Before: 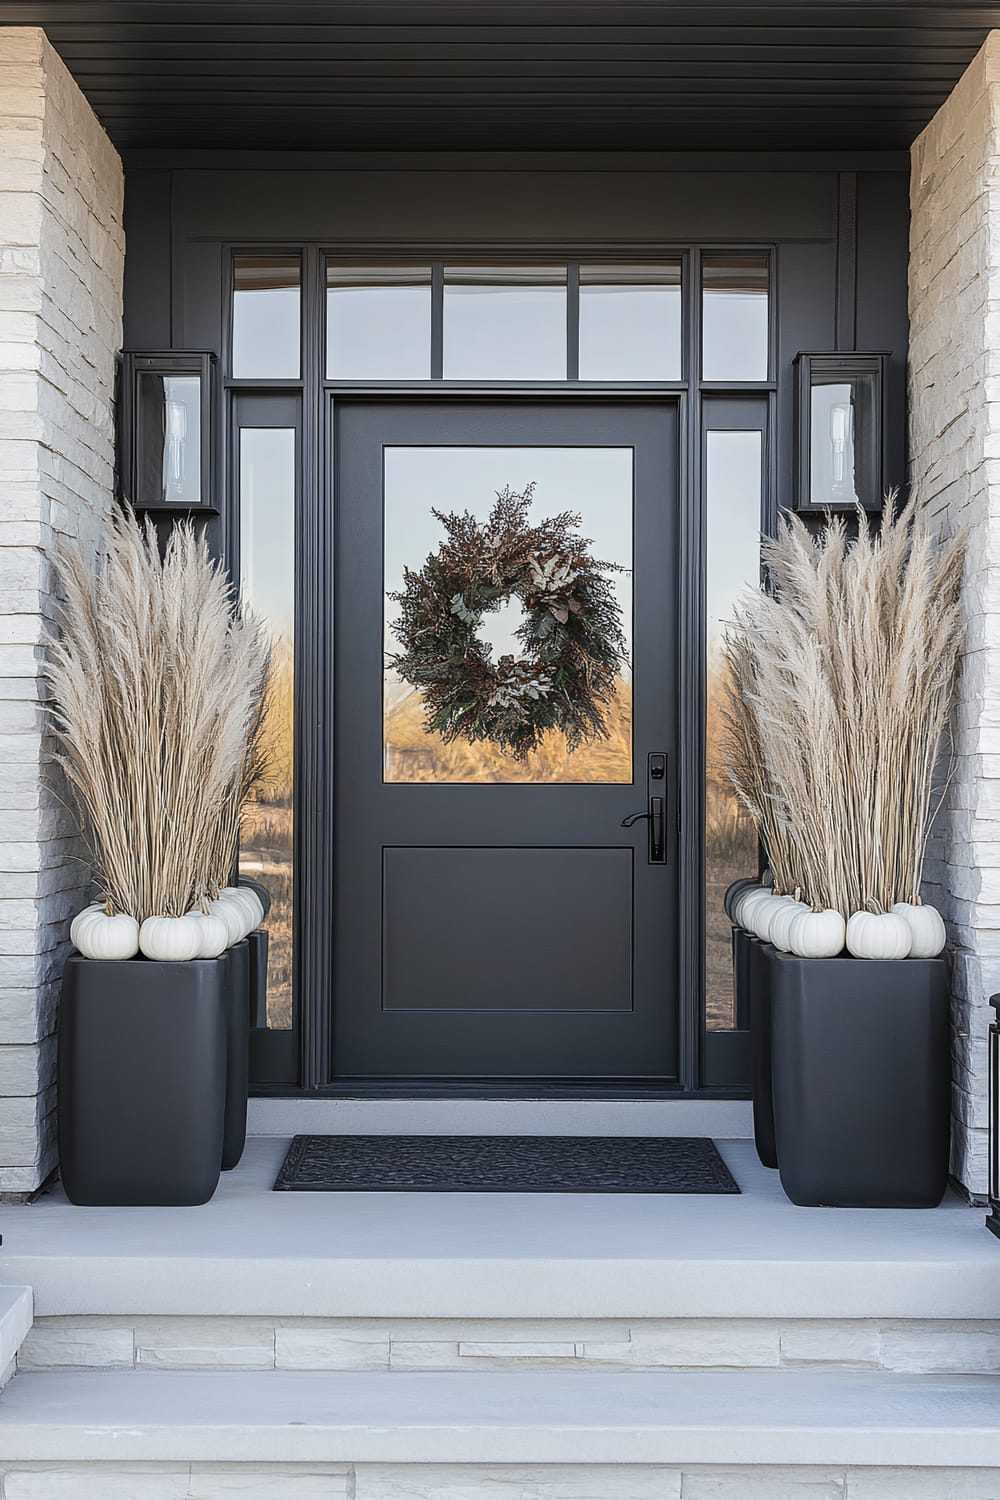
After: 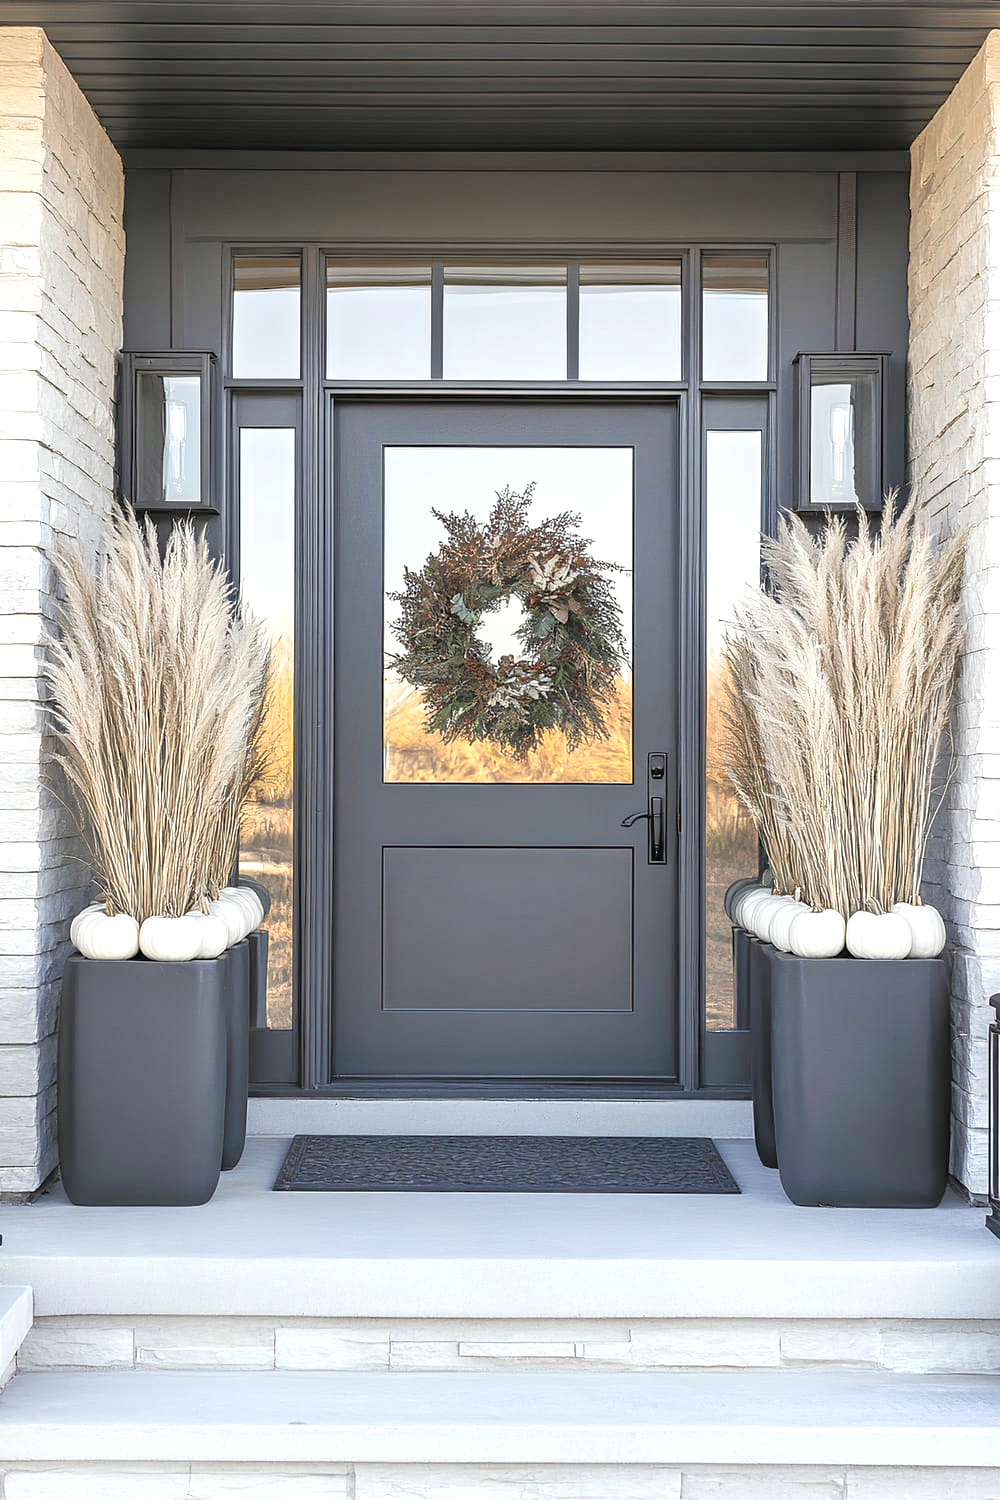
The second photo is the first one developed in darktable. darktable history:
tone equalizer: -7 EV 0.164 EV, -6 EV 0.585 EV, -5 EV 1.14 EV, -4 EV 1.32 EV, -3 EV 1.13 EV, -2 EV 0.6 EV, -1 EV 0.168 EV
exposure: exposure 0.601 EV, compensate highlight preservation false
color correction: highlights b* 2.95
